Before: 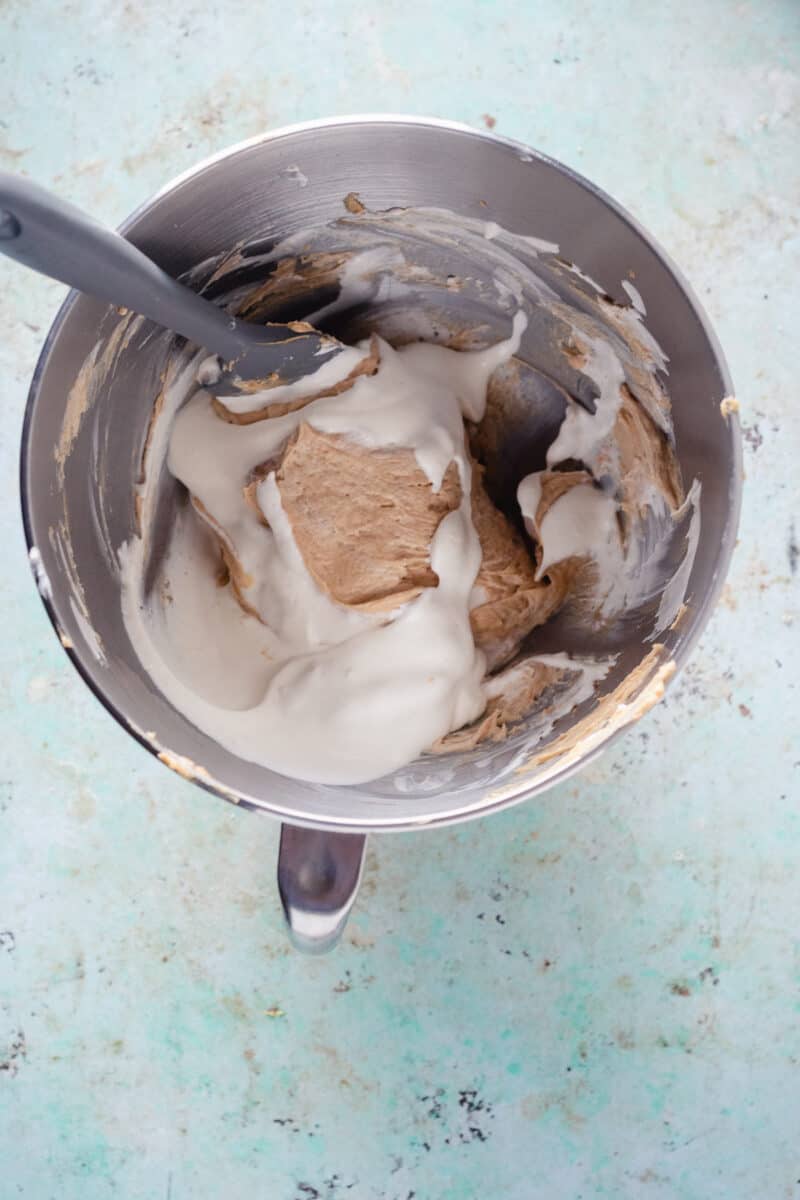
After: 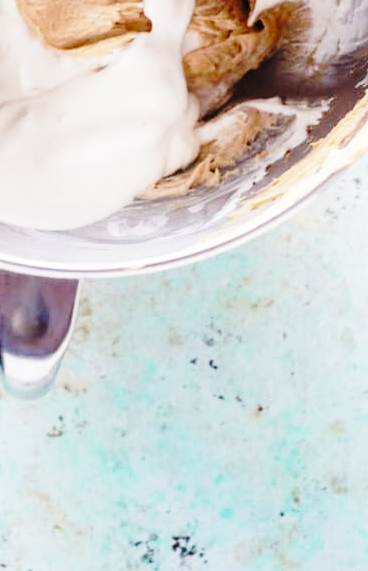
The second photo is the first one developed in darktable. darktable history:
crop: left 35.897%, top 46.294%, right 18.094%, bottom 6.119%
color zones: curves: ch2 [(0, 0.5) (0.143, 0.517) (0.286, 0.571) (0.429, 0.522) (0.571, 0.5) (0.714, 0.5) (0.857, 0.5) (1, 0.5)]
base curve: curves: ch0 [(0, 0) (0.04, 0.03) (0.133, 0.232) (0.448, 0.748) (0.843, 0.968) (1, 1)], preserve colors none
